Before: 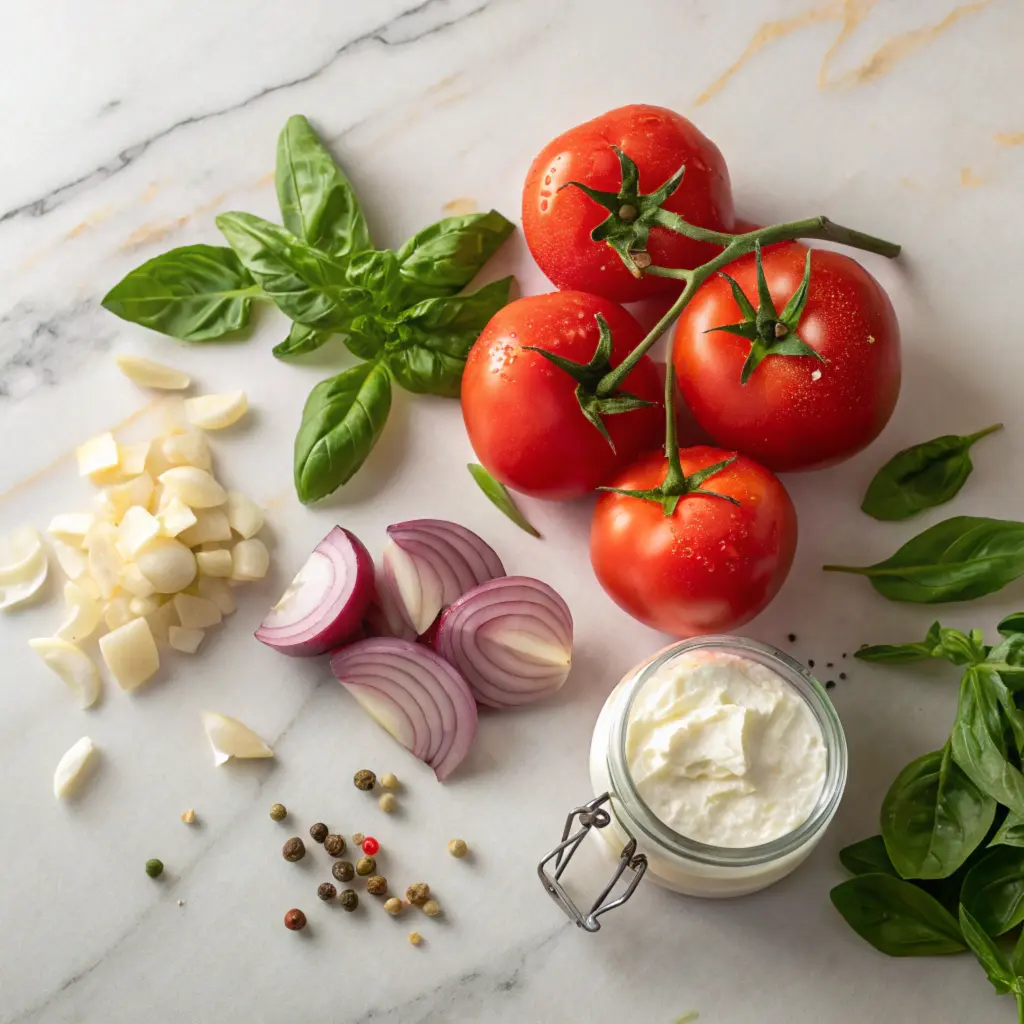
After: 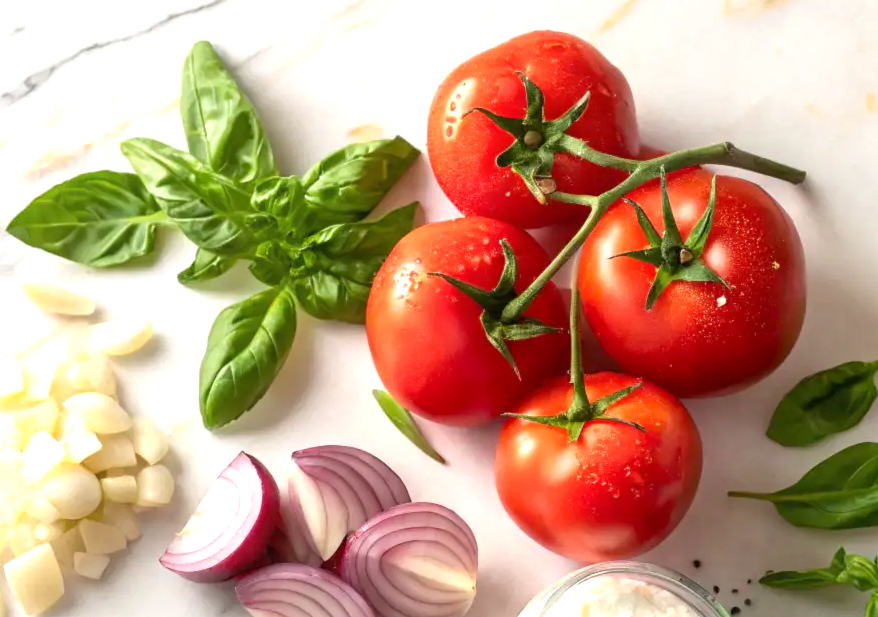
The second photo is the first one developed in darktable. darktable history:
exposure: black level correction 0.001, exposure 0.676 EV, compensate exposure bias true, compensate highlight preservation false
crop and rotate: left 9.289%, top 7.276%, right 4.882%, bottom 32.402%
